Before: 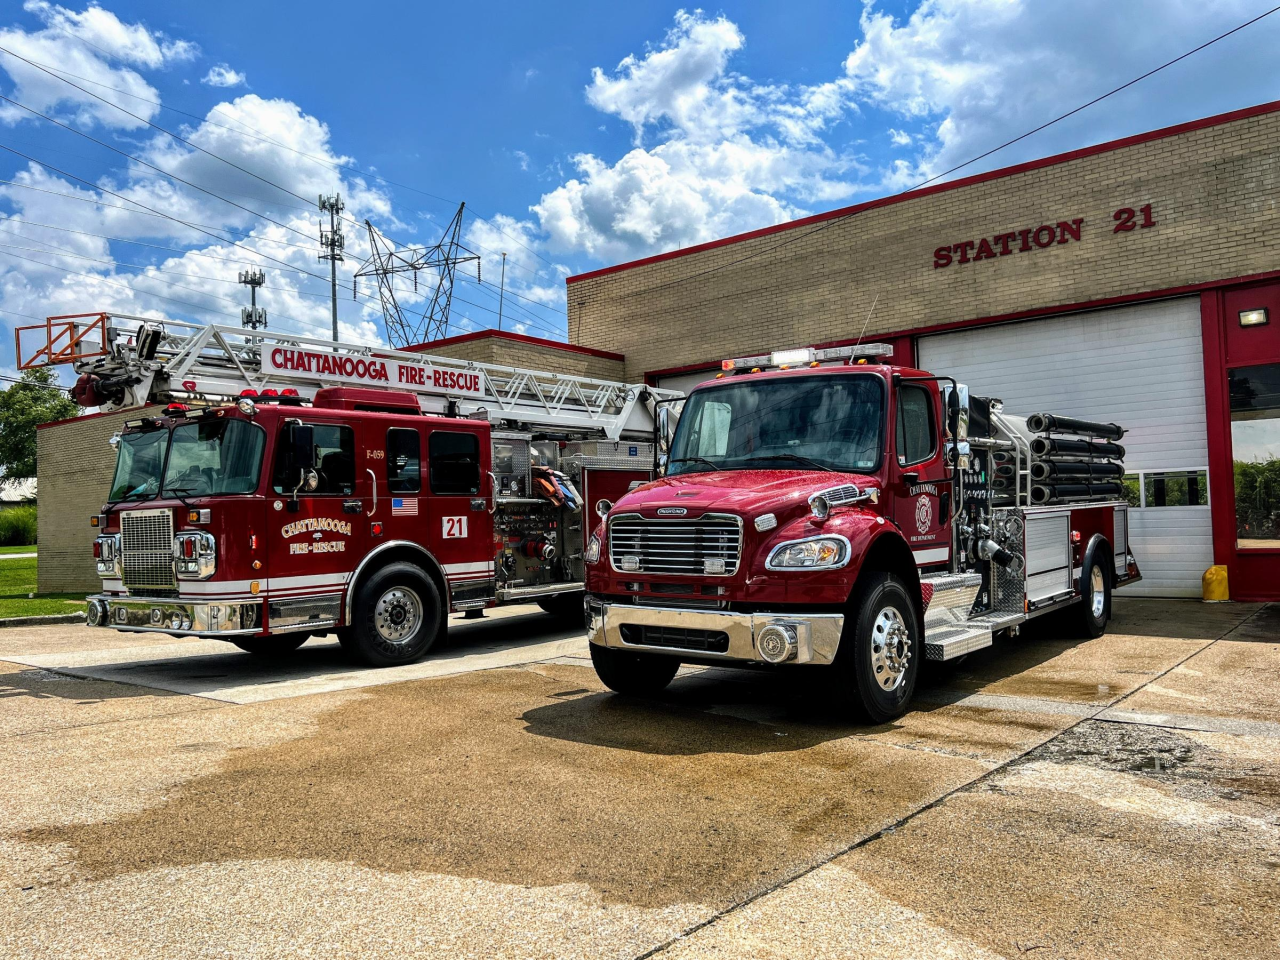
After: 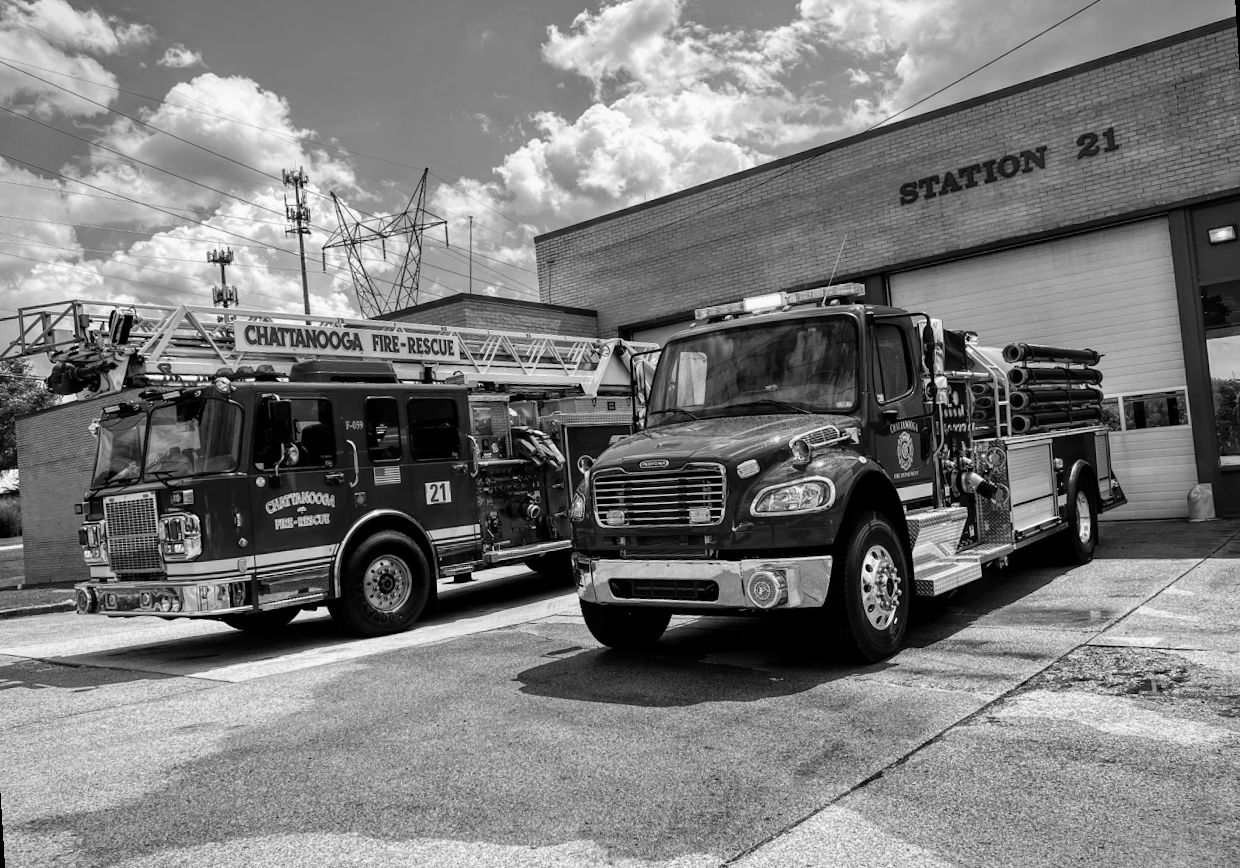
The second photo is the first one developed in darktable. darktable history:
vignetting: fall-off start 100%, brightness -0.282, width/height ratio 1.31
rotate and perspective: rotation -3.52°, crop left 0.036, crop right 0.964, crop top 0.081, crop bottom 0.919
monochrome: size 1
